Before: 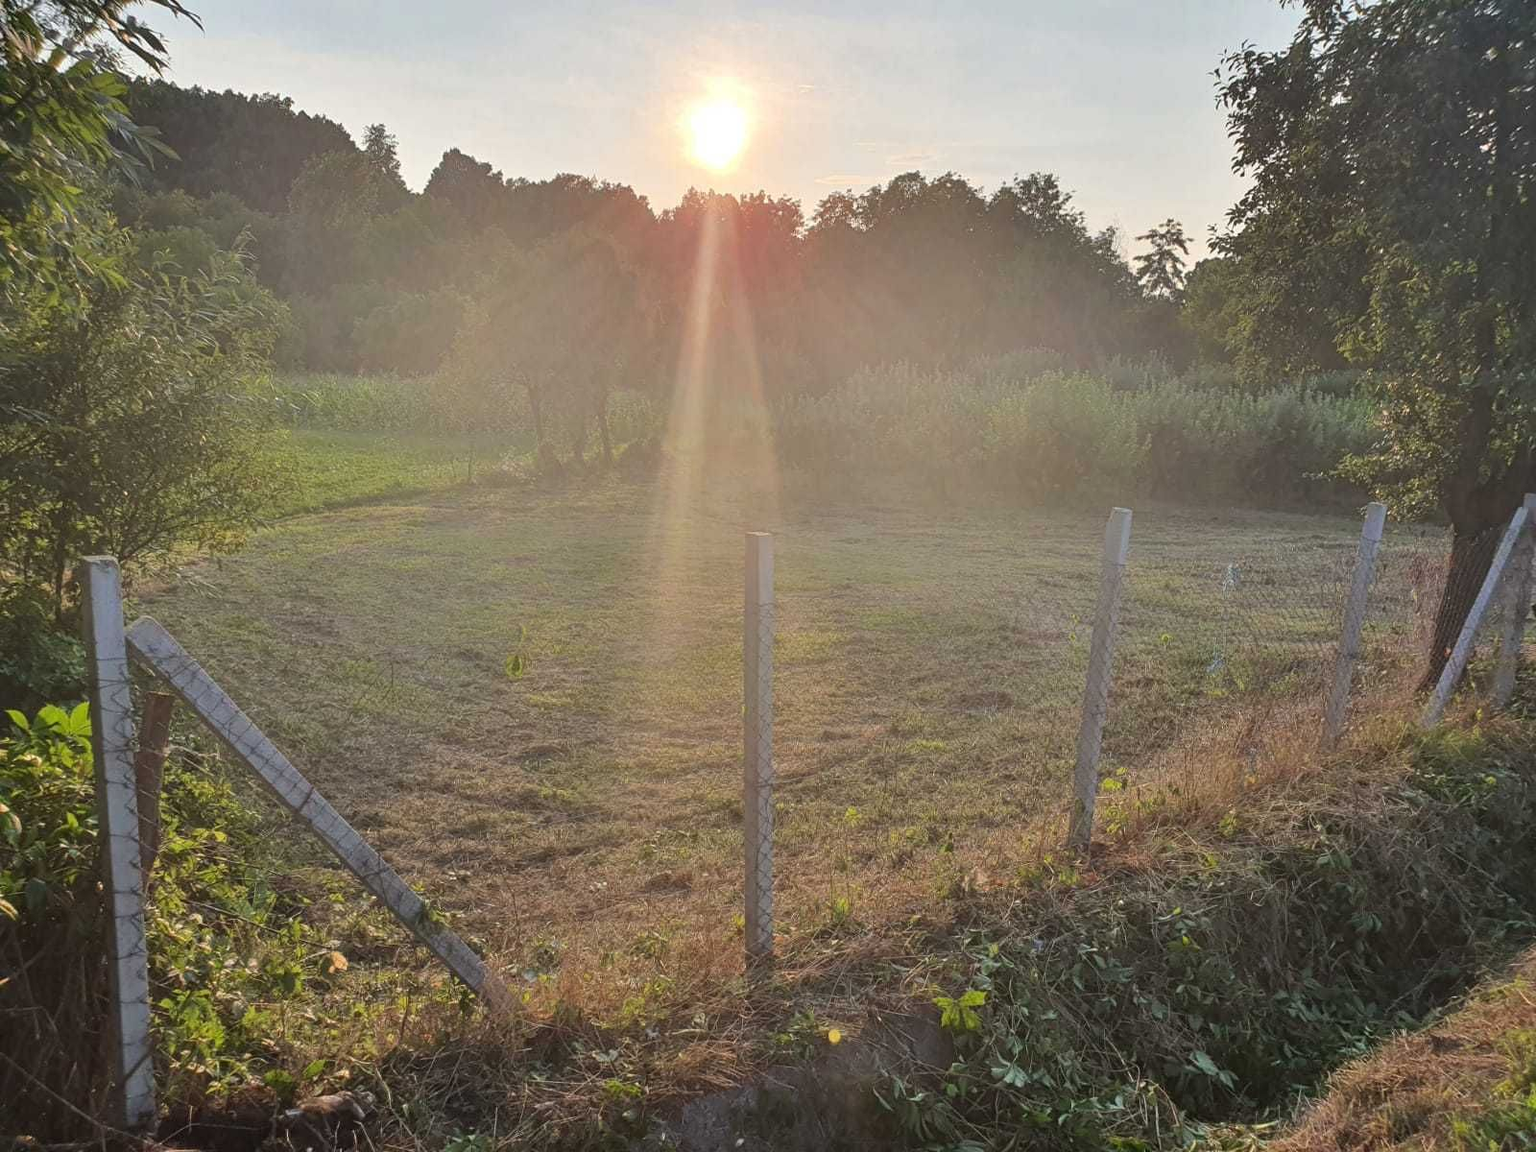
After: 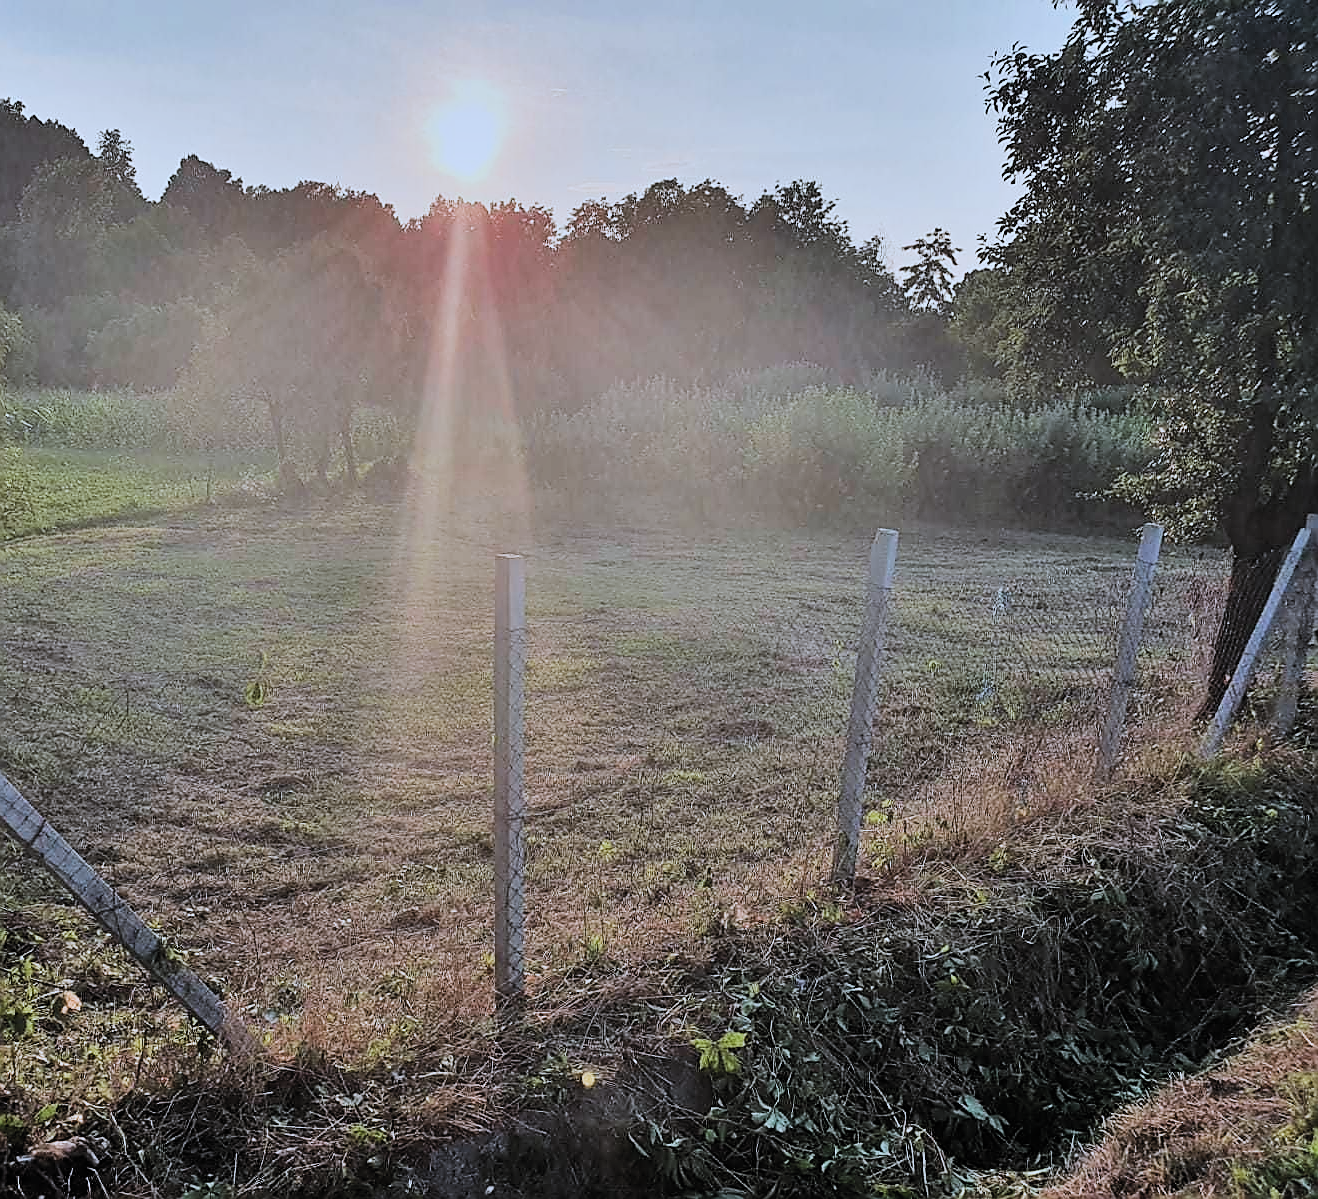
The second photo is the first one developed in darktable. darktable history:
tone equalizer: mask exposure compensation -0.499 EV
contrast brightness saturation: contrast 0.073
filmic rgb: black relative exposure -4.98 EV, white relative exposure 3.97 EV, hardness 2.88, contrast 1.385, color science v5 (2021), iterations of high-quality reconstruction 0, contrast in shadows safe, contrast in highlights safe
sharpen: radius 1.381, amount 1.235, threshold 0.653
crop: left 17.603%, bottom 0.045%
color correction: highlights a* -2.08, highlights b* -18.48
shadows and highlights: shadows 25.17, highlights -48.16, soften with gaussian
